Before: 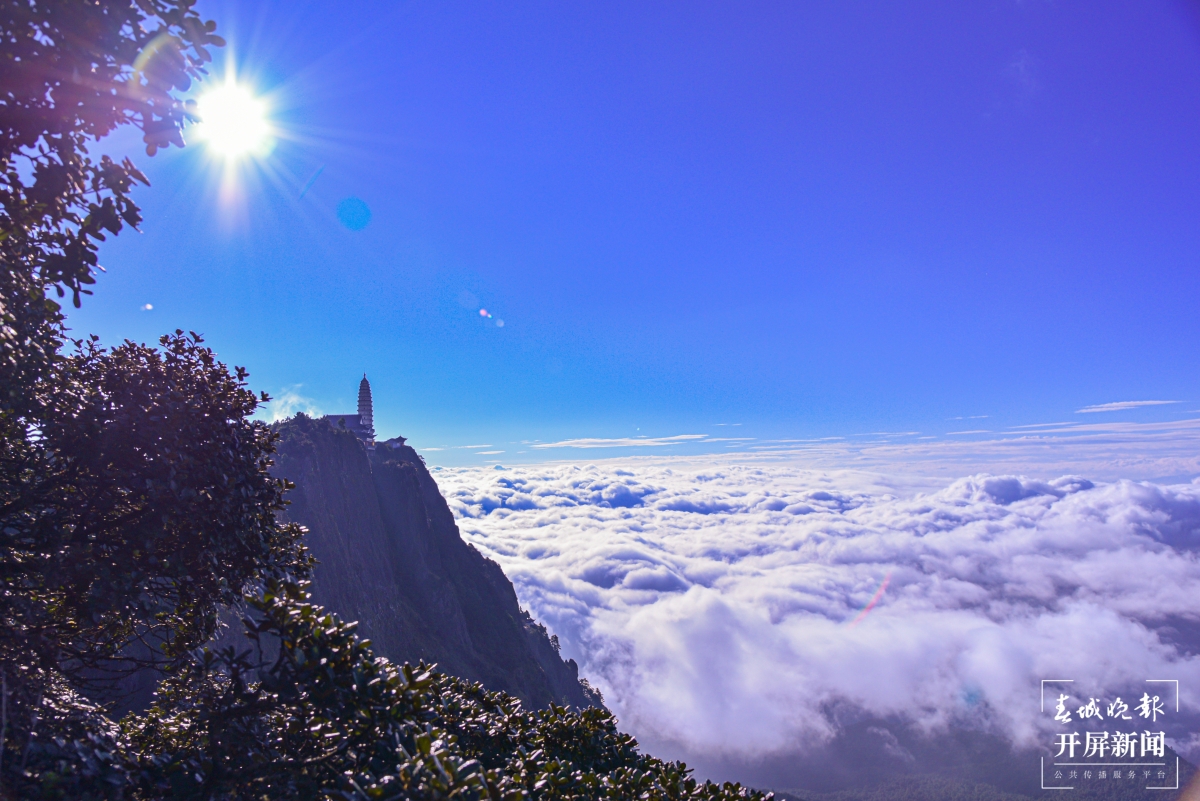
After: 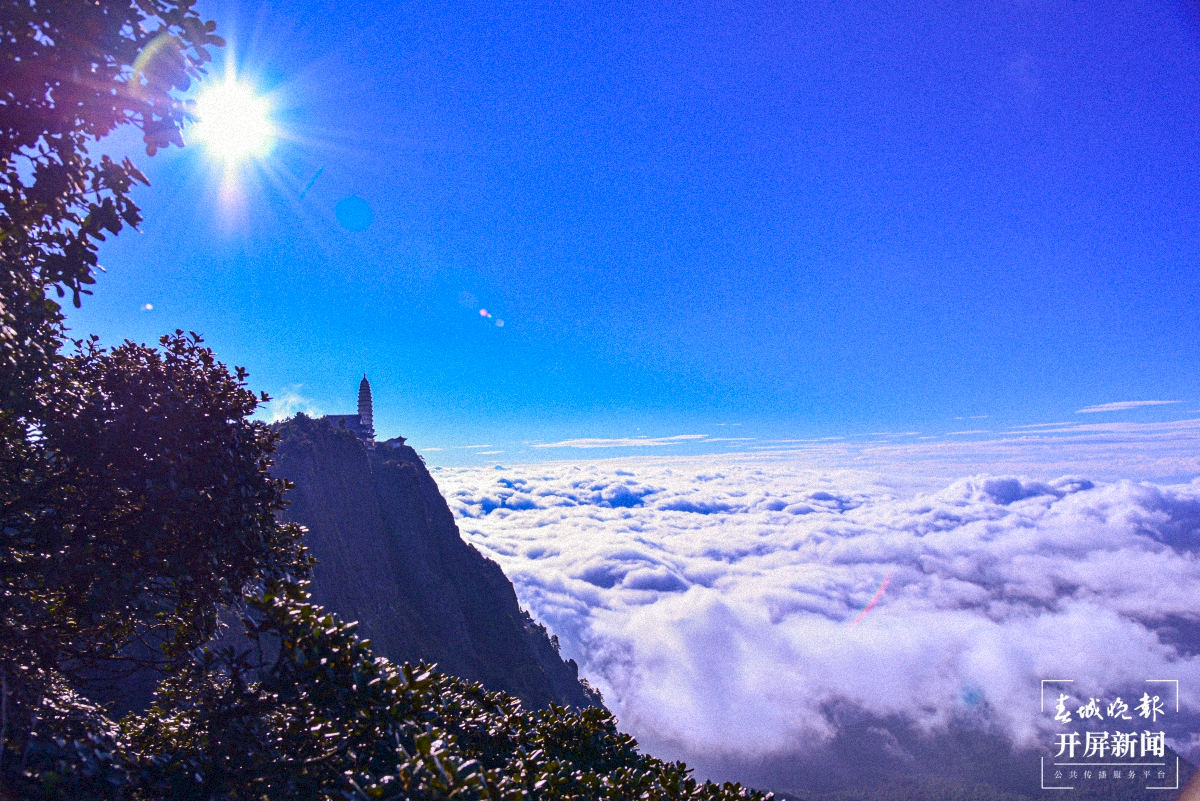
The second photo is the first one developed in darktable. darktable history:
contrast brightness saturation: contrast 0.15, brightness -0.01, saturation 0.1
color correction: saturation 1.11
grain: mid-tones bias 0%
